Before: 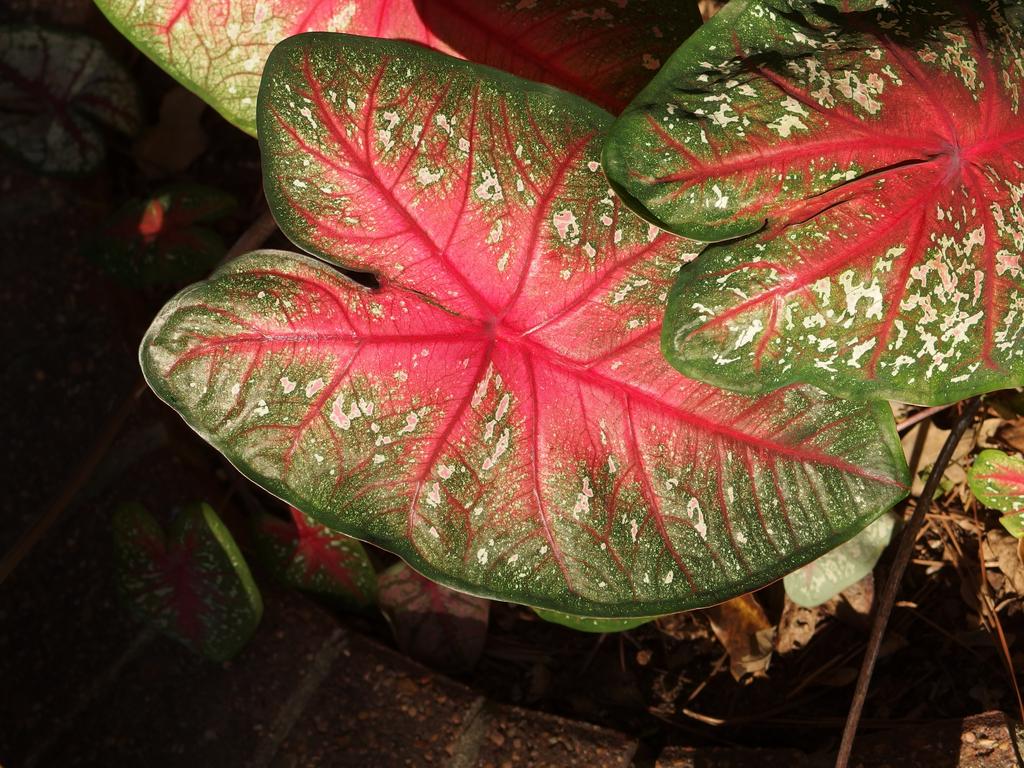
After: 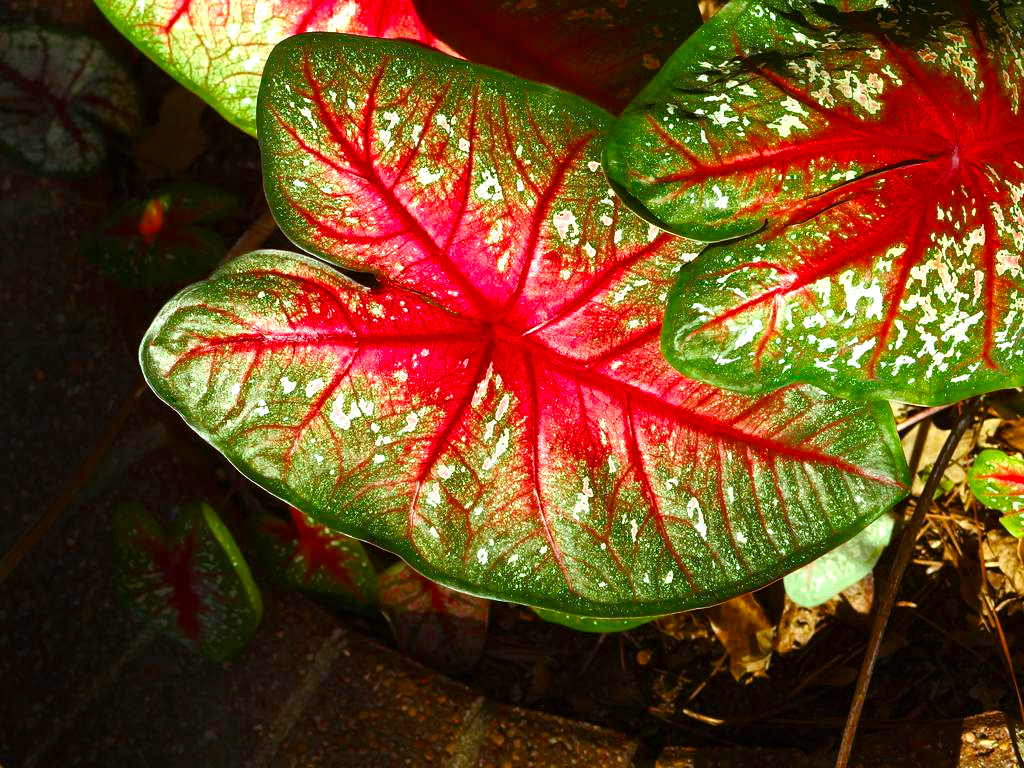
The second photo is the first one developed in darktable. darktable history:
color balance rgb: shadows lift › chroma 2.045%, shadows lift › hue 136.13°, highlights gain › luminance 15.56%, highlights gain › chroma 3.904%, highlights gain › hue 210.69°, perceptual saturation grading › global saturation 28.224%, perceptual saturation grading › mid-tones 12.547%, perceptual saturation grading › shadows 10.861%, global vibrance -0.863%, saturation formula JzAzBz (2021)
tone equalizer: mask exposure compensation -0.511 EV
exposure: black level correction 0, exposure 0.696 EV, compensate exposure bias true, compensate highlight preservation false
